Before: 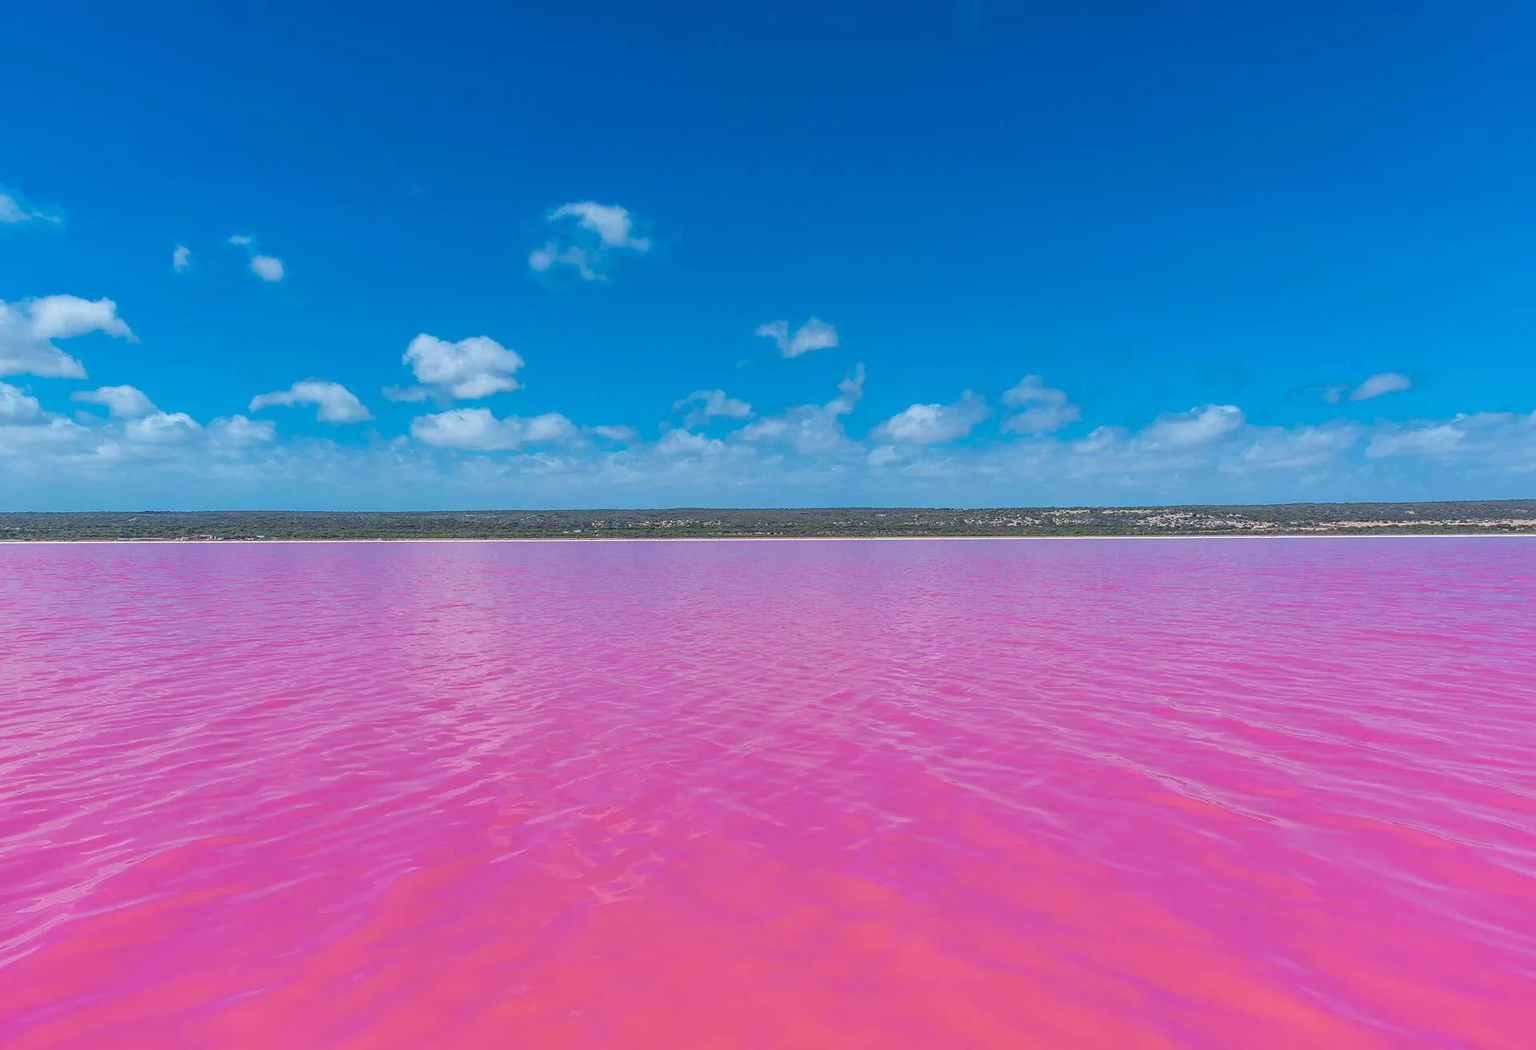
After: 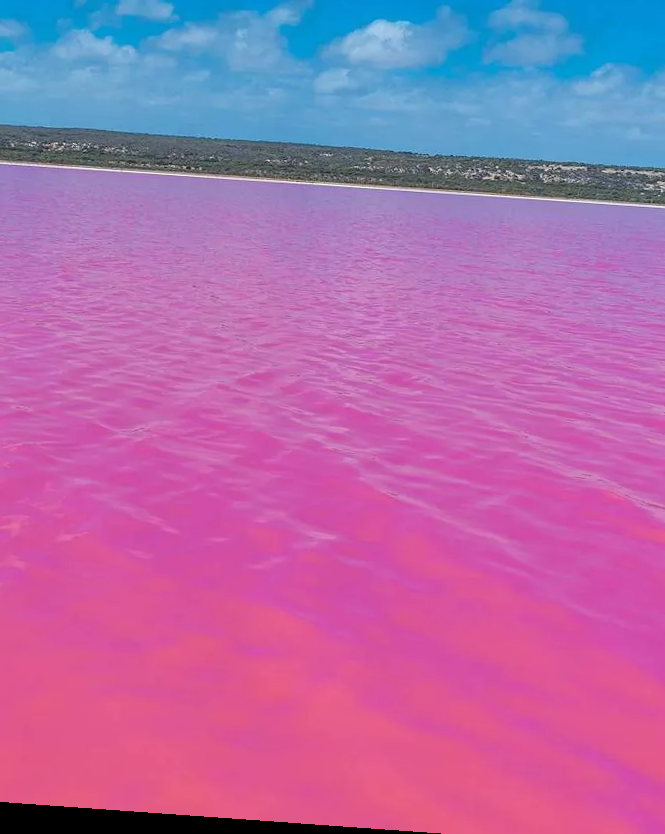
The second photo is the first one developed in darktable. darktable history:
crop: left 40.878%, top 39.176%, right 25.993%, bottom 3.081%
rotate and perspective: rotation 4.1°, automatic cropping off
